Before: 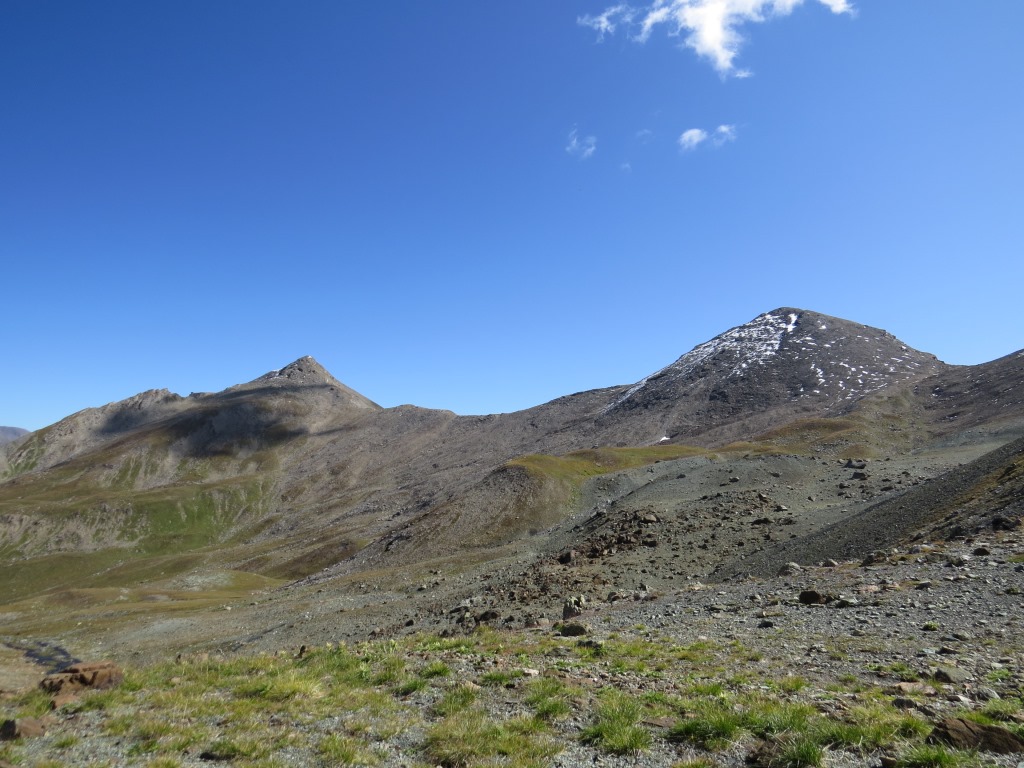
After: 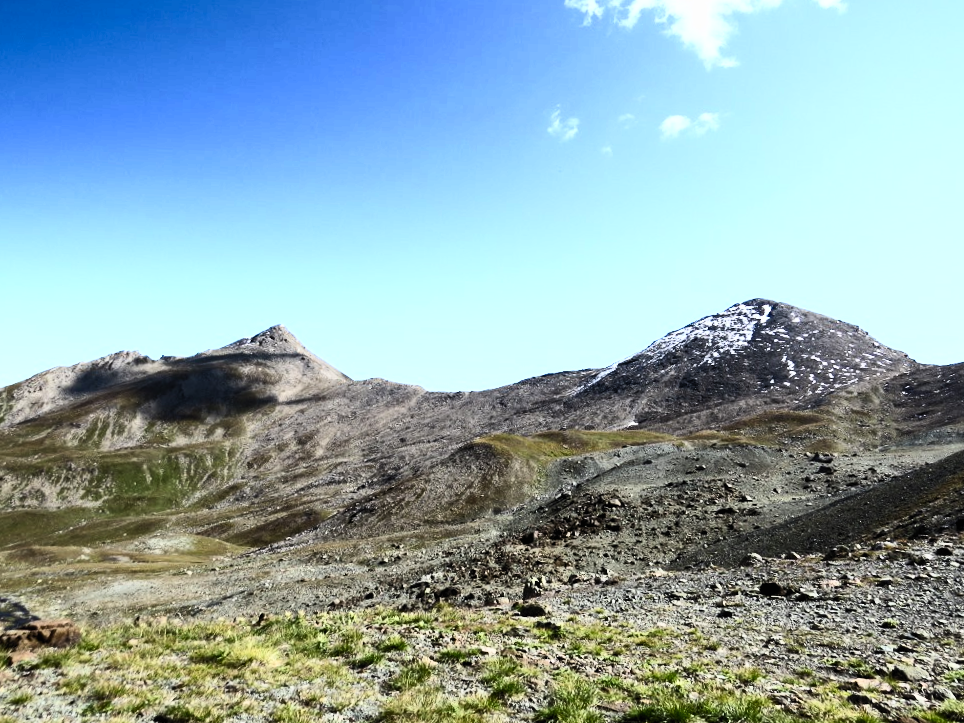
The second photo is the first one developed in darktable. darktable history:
contrast brightness saturation: contrast 0.625, brightness 0.355, saturation 0.147
filmic rgb: black relative exposure -5.01 EV, white relative exposure 3.51 EV, hardness 3.16, contrast 1.192, highlights saturation mix -31.12%, contrast in shadows safe
crop and rotate: angle -2.7°
color zones: curves: ch0 [(0.068, 0.464) (0.25, 0.5) (0.48, 0.508) (0.75, 0.536) (0.886, 0.476) (0.967, 0.456)]; ch1 [(0.066, 0.456) (0.25, 0.5) (0.616, 0.508) (0.746, 0.56) (0.934, 0.444)], mix 42.65%
